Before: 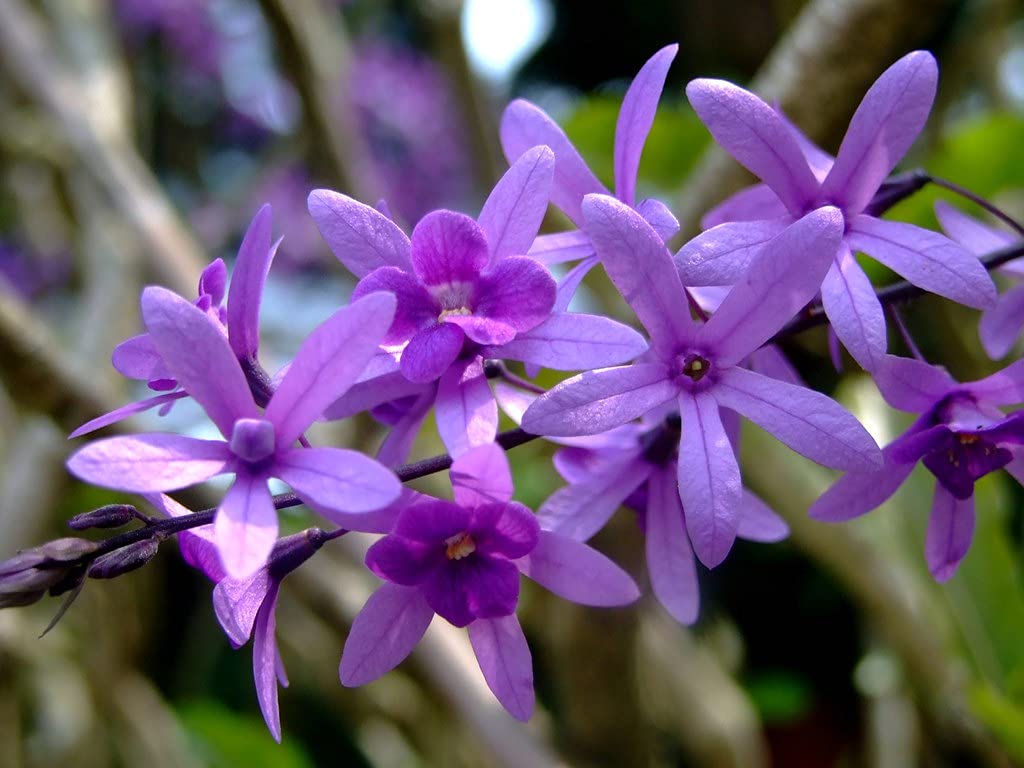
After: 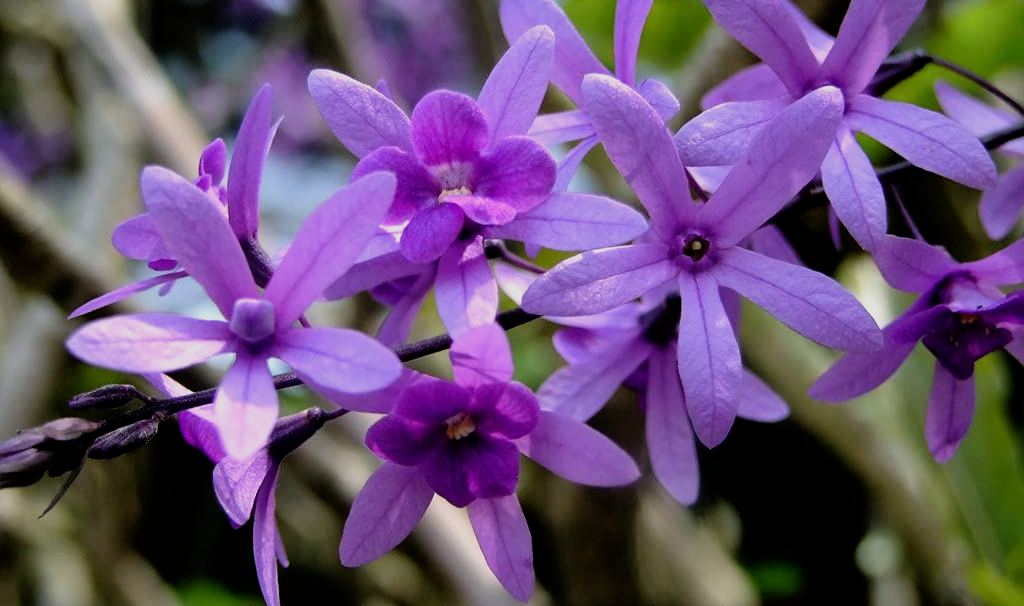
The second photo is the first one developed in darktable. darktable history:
crop and rotate: top 15.69%, bottom 5.311%
filmic rgb: black relative exposure -7.5 EV, white relative exposure 4.99 EV, hardness 3.33, contrast 1.297
exposure: compensate exposure bias true, compensate highlight preservation false
tone equalizer: edges refinement/feathering 500, mask exposure compensation -1.57 EV, preserve details no
